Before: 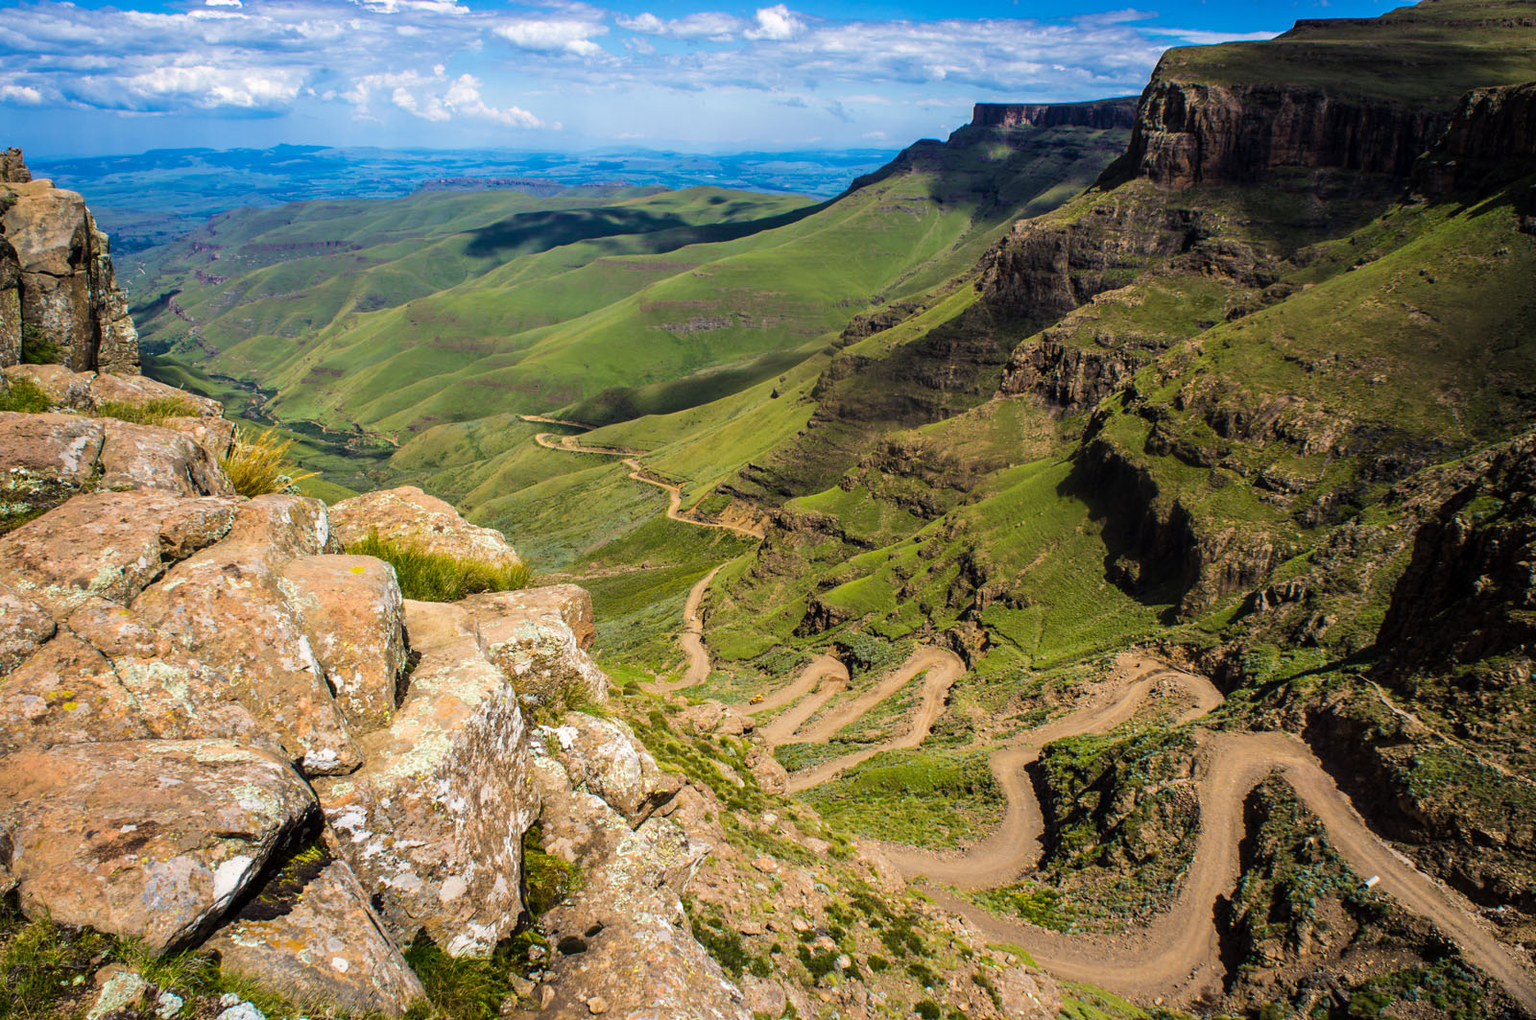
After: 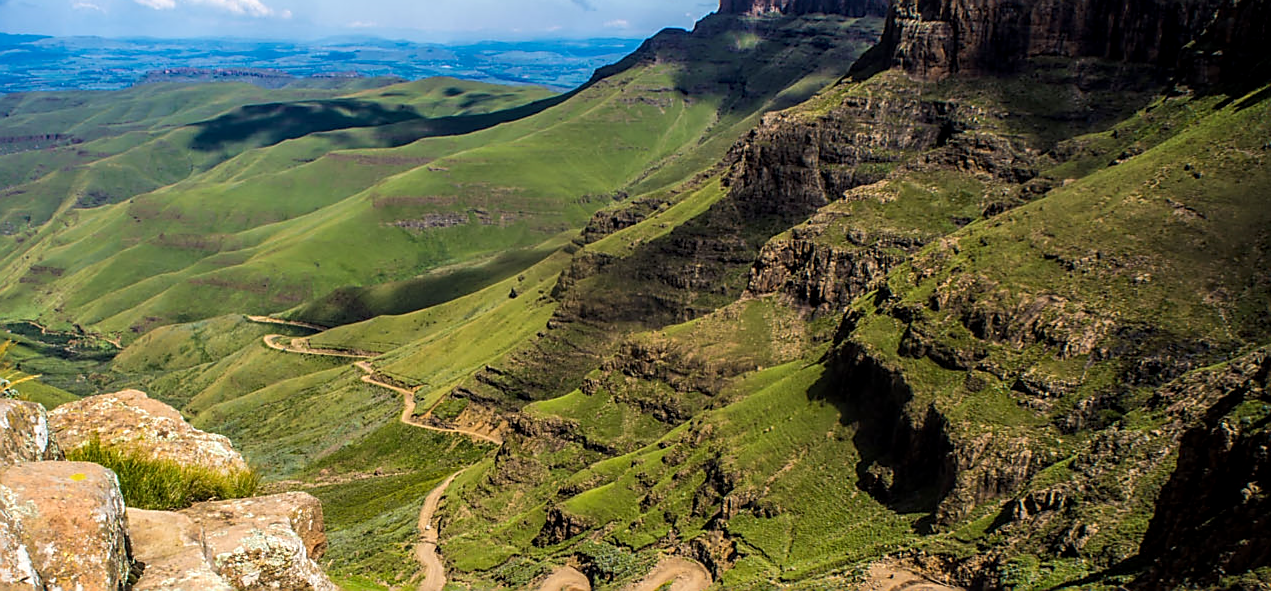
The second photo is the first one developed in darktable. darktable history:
lowpass: radius 0.5, unbound 0
crop: left 18.38%, top 11.092%, right 2.134%, bottom 33.217%
rgb curve: mode RGB, independent channels
sharpen: radius 1.4, amount 1.25, threshold 0.7
local contrast: on, module defaults
